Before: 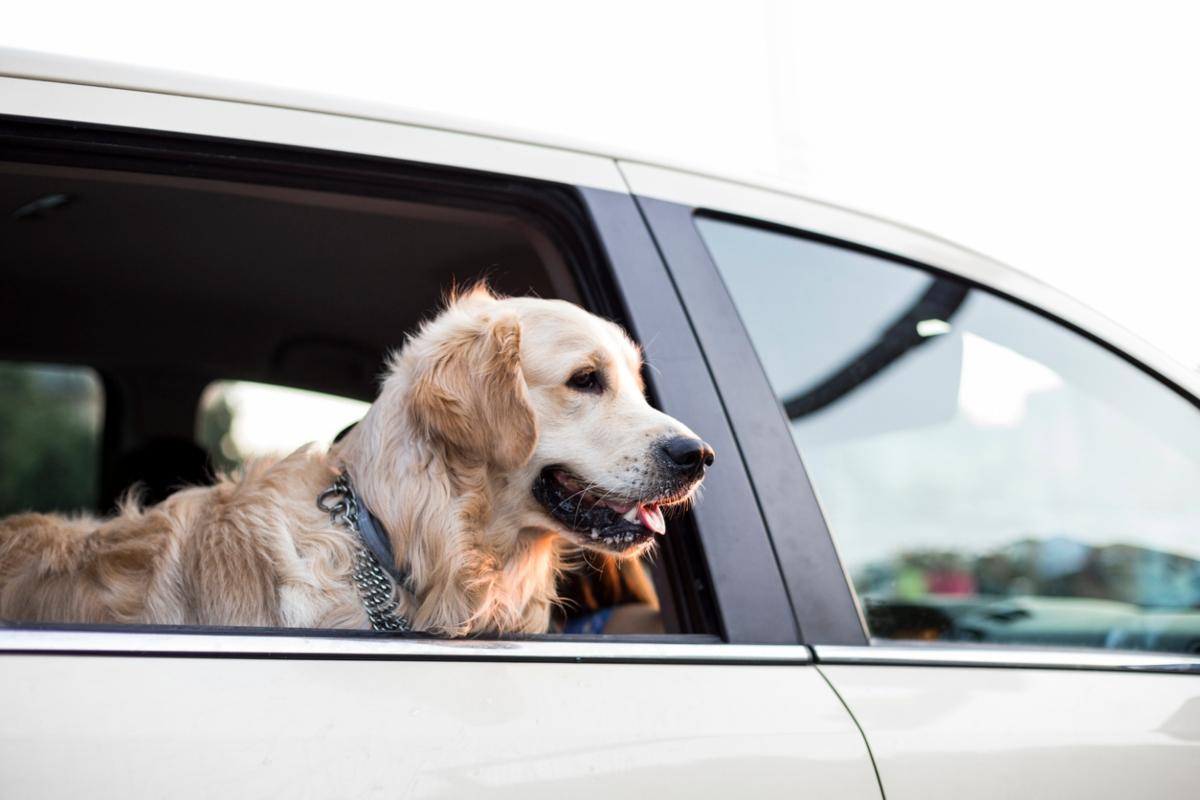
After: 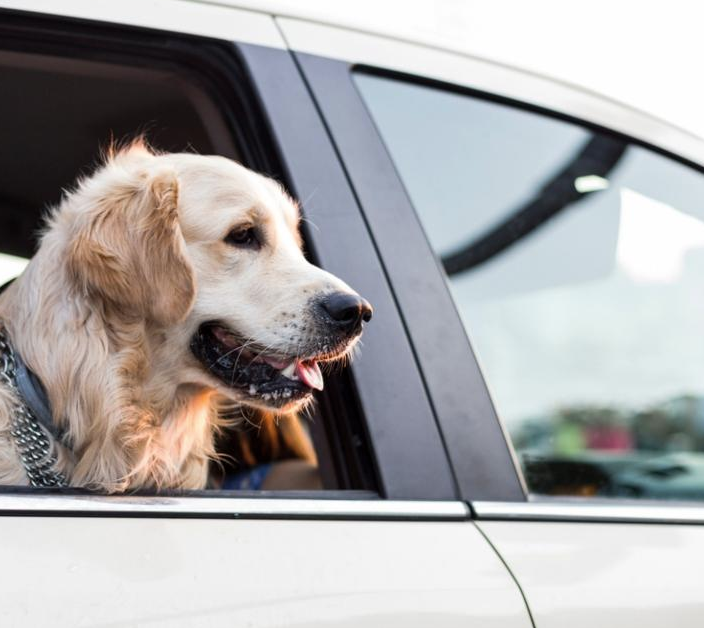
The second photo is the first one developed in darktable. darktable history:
crop and rotate: left 28.566%, top 18.067%, right 12.741%, bottom 3.393%
color balance rgb: perceptual saturation grading › global saturation 17.691%
color correction: highlights b* 0.053, saturation 0.815
